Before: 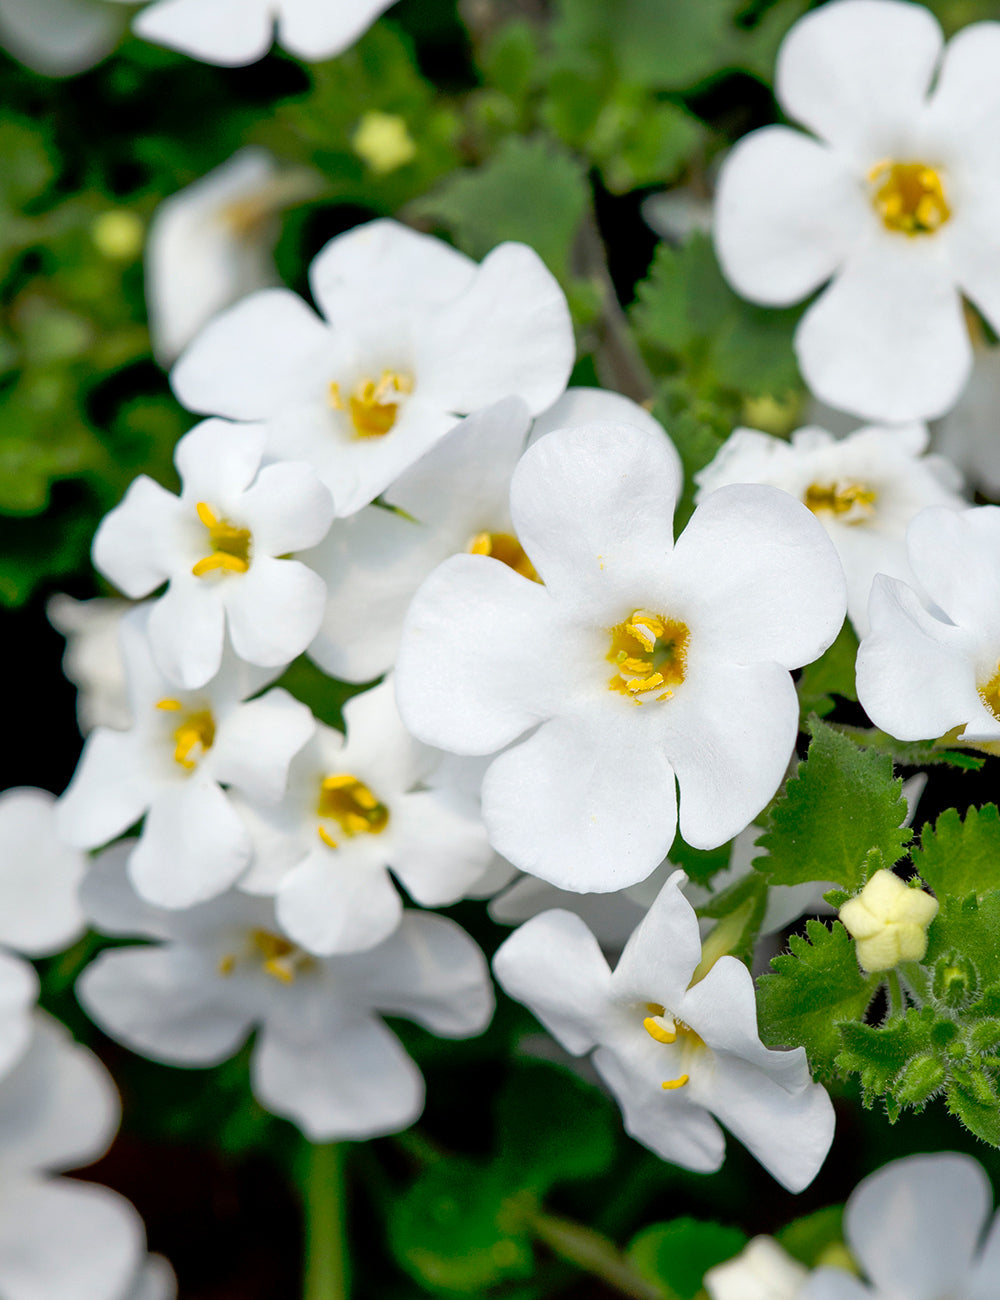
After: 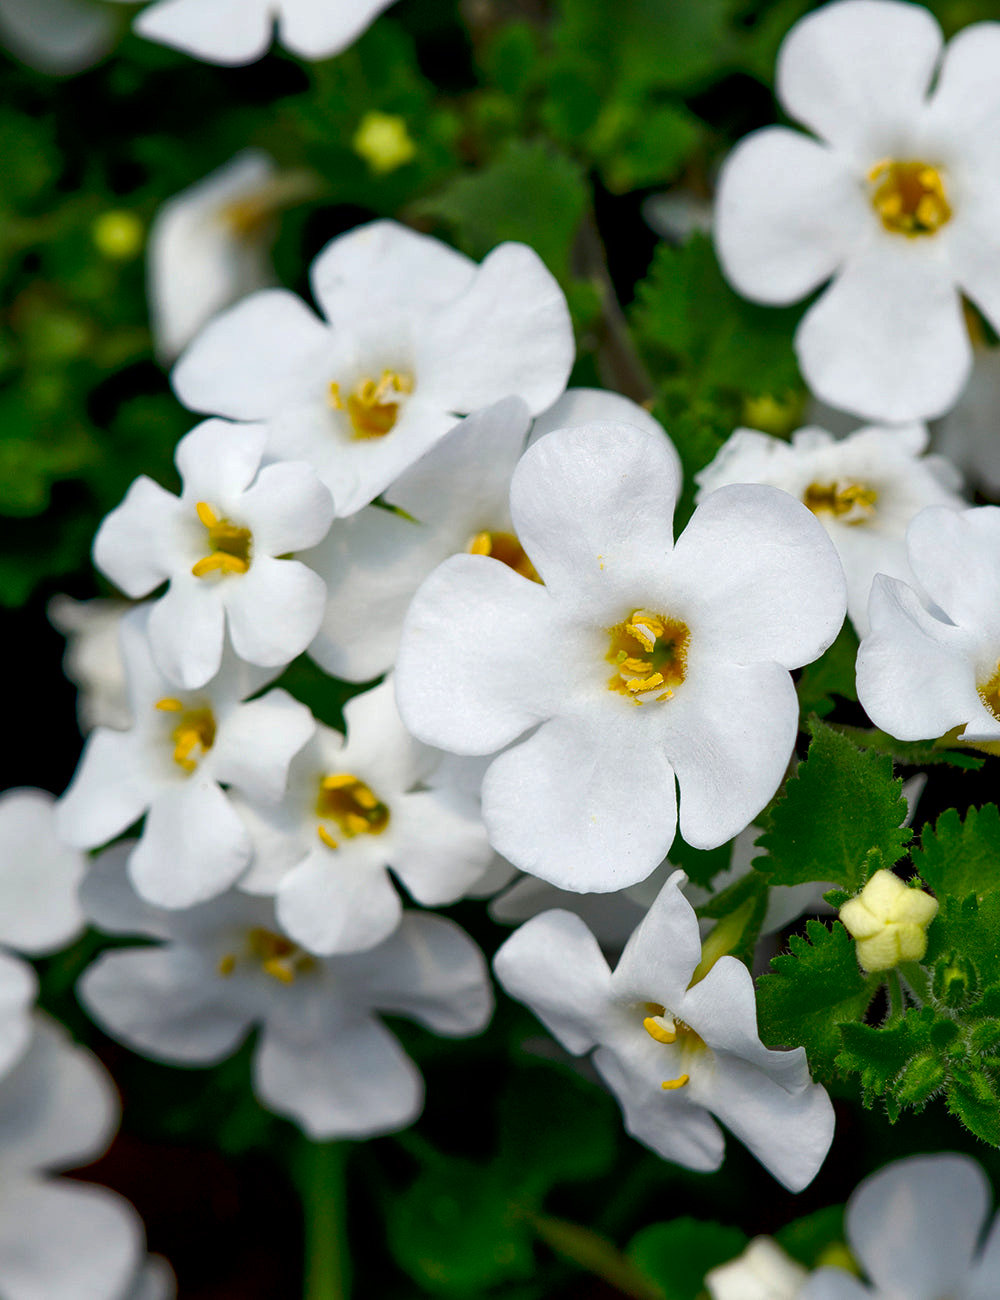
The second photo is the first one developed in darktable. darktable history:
contrast brightness saturation: brightness -0.253, saturation 0.199
